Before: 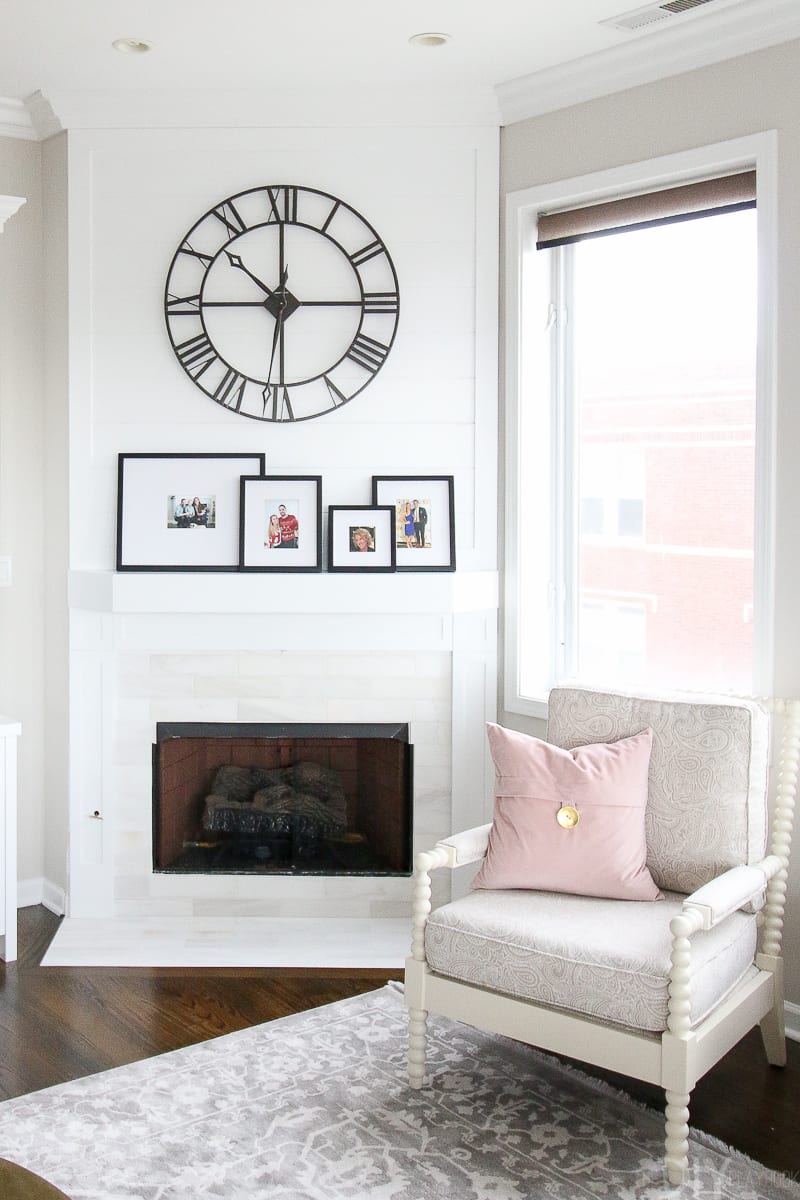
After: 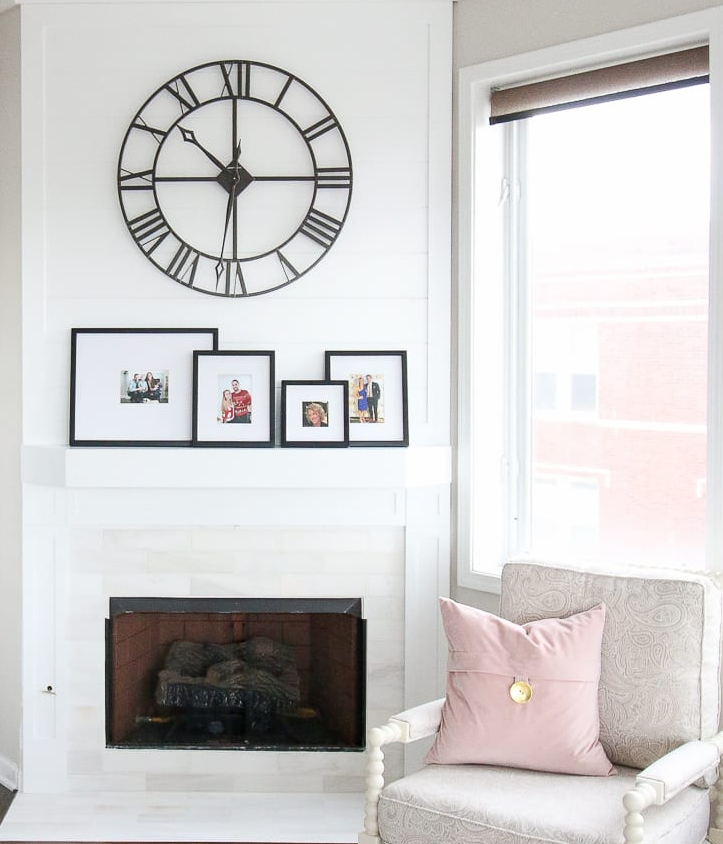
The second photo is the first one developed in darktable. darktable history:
crop: left 5.933%, top 10.427%, right 3.675%, bottom 19.176%
